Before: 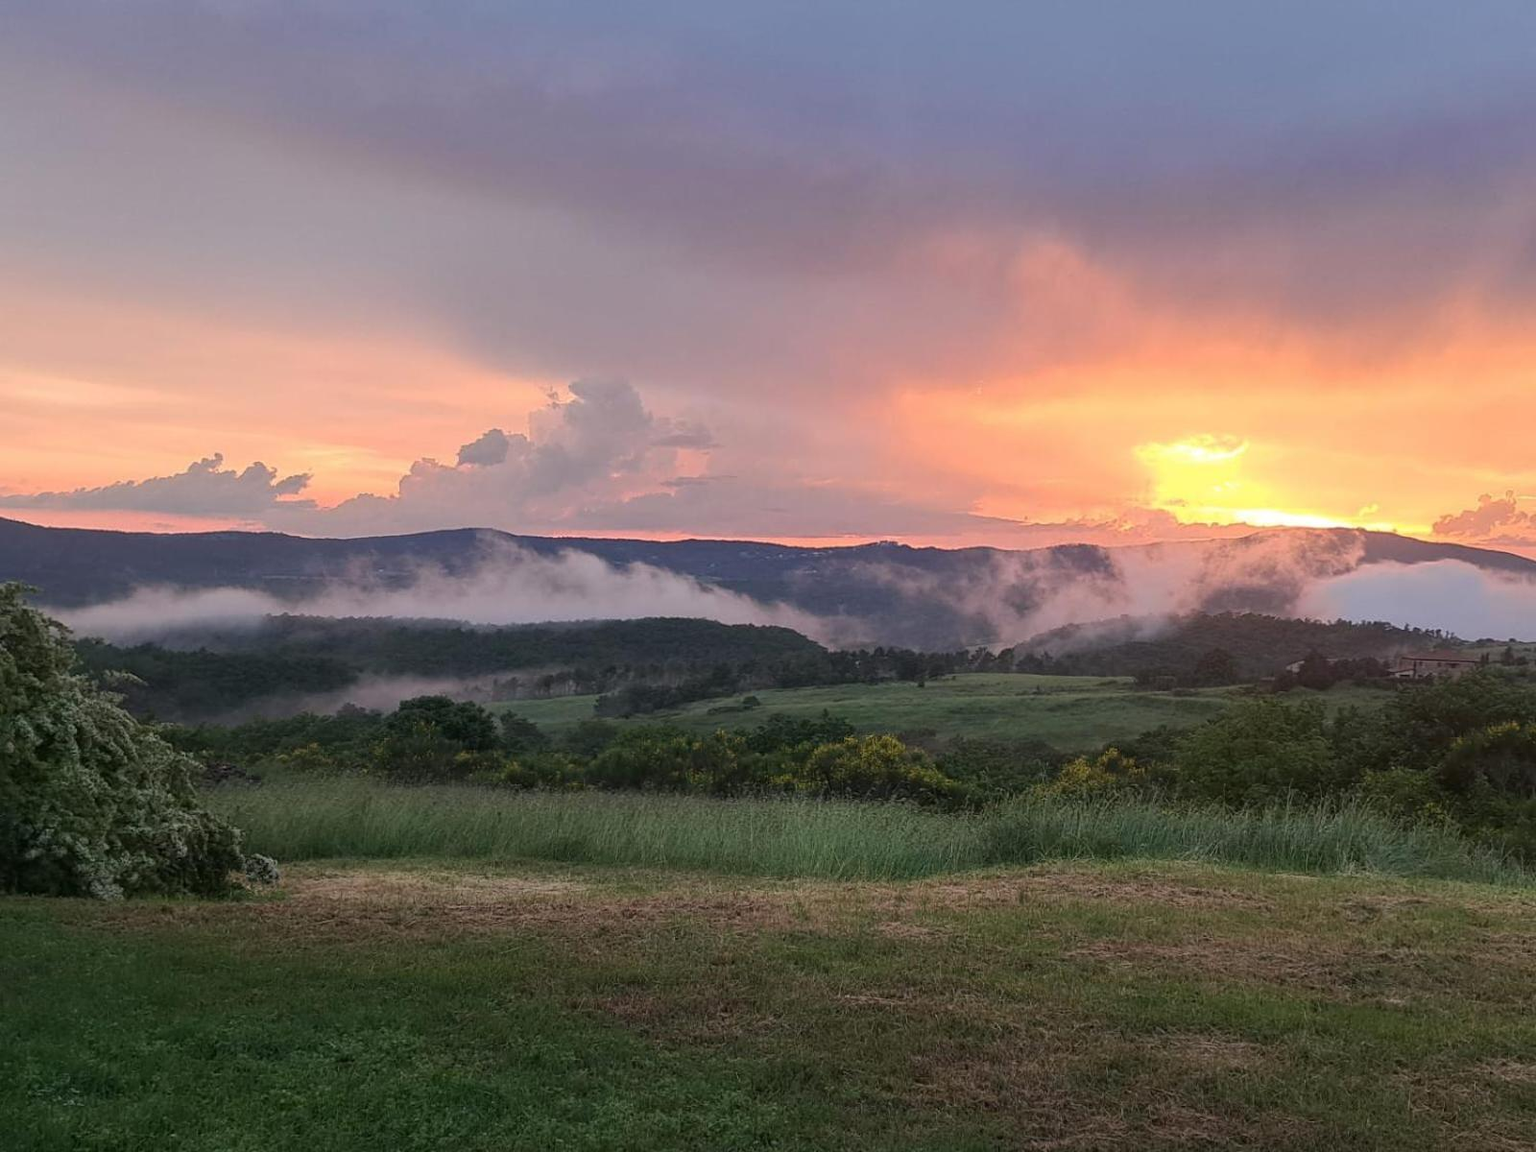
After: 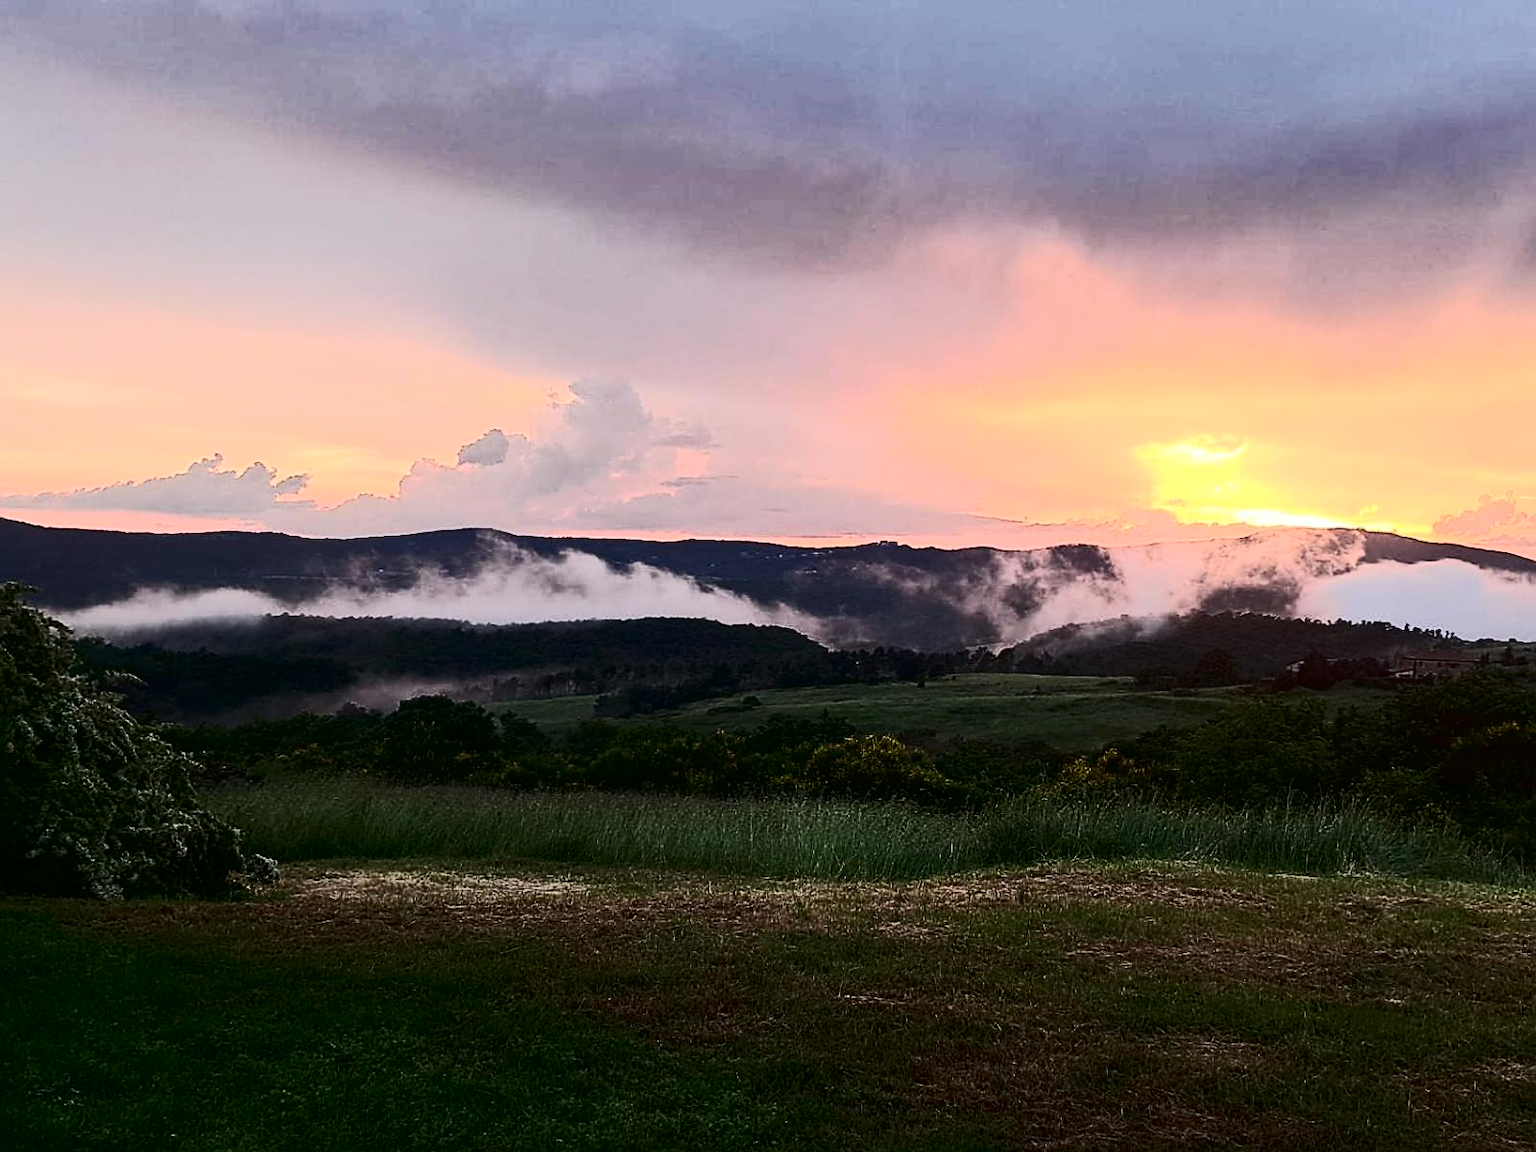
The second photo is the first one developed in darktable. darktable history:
tone curve: curves: ch0 [(0, 0) (0.003, 0.002) (0.011, 0.004) (0.025, 0.005) (0.044, 0.009) (0.069, 0.013) (0.1, 0.017) (0.136, 0.036) (0.177, 0.066) (0.224, 0.102) (0.277, 0.143) (0.335, 0.197) (0.399, 0.268) (0.468, 0.389) (0.543, 0.549) (0.623, 0.714) (0.709, 0.801) (0.801, 0.854) (0.898, 0.9) (1, 1)], color space Lab, independent channels, preserve colors none
sharpen: on, module defaults
contrast brightness saturation: contrast 0.217
